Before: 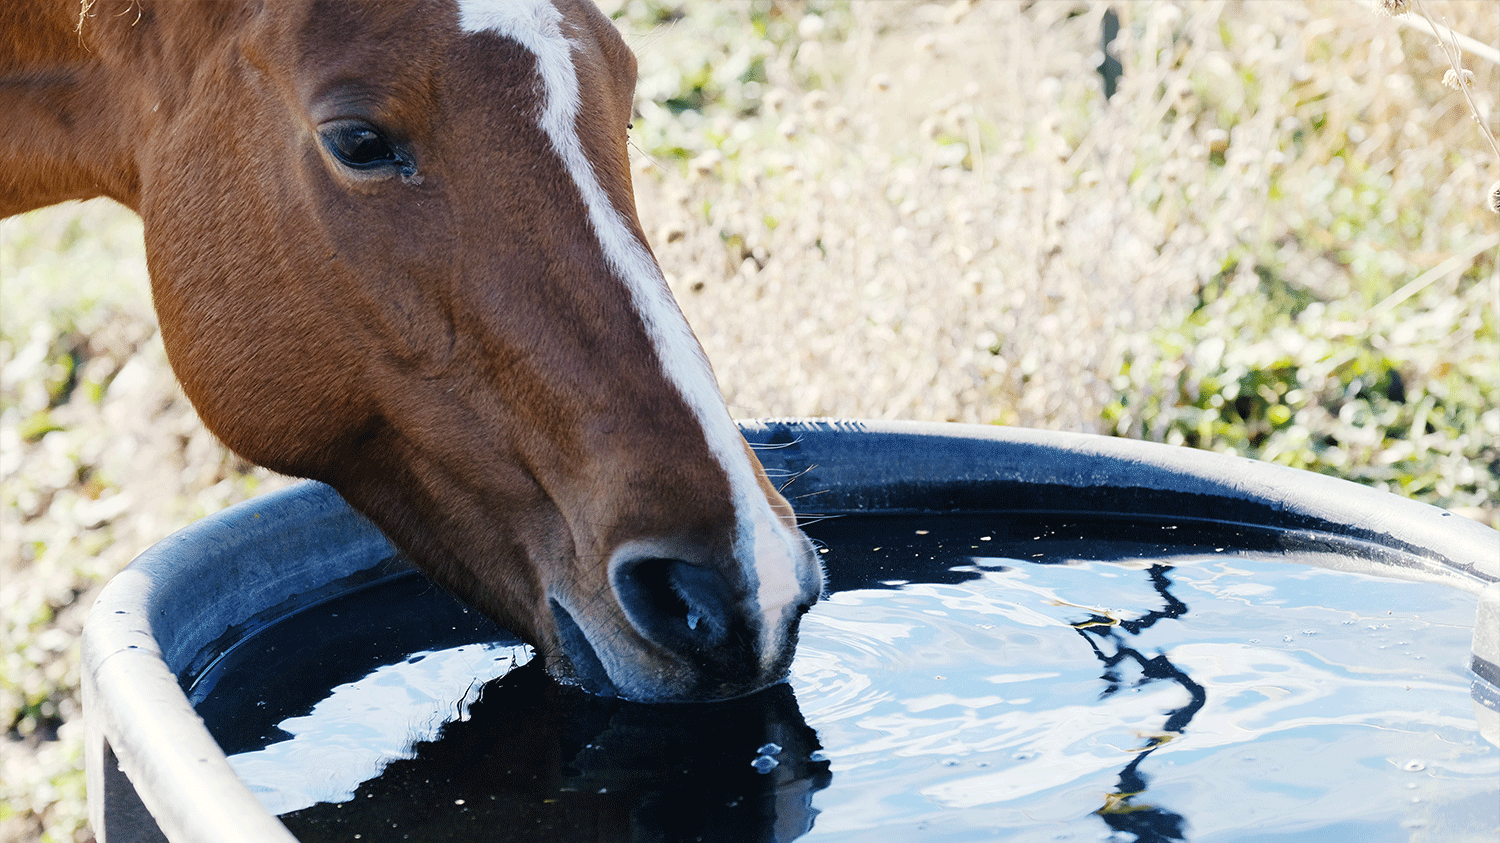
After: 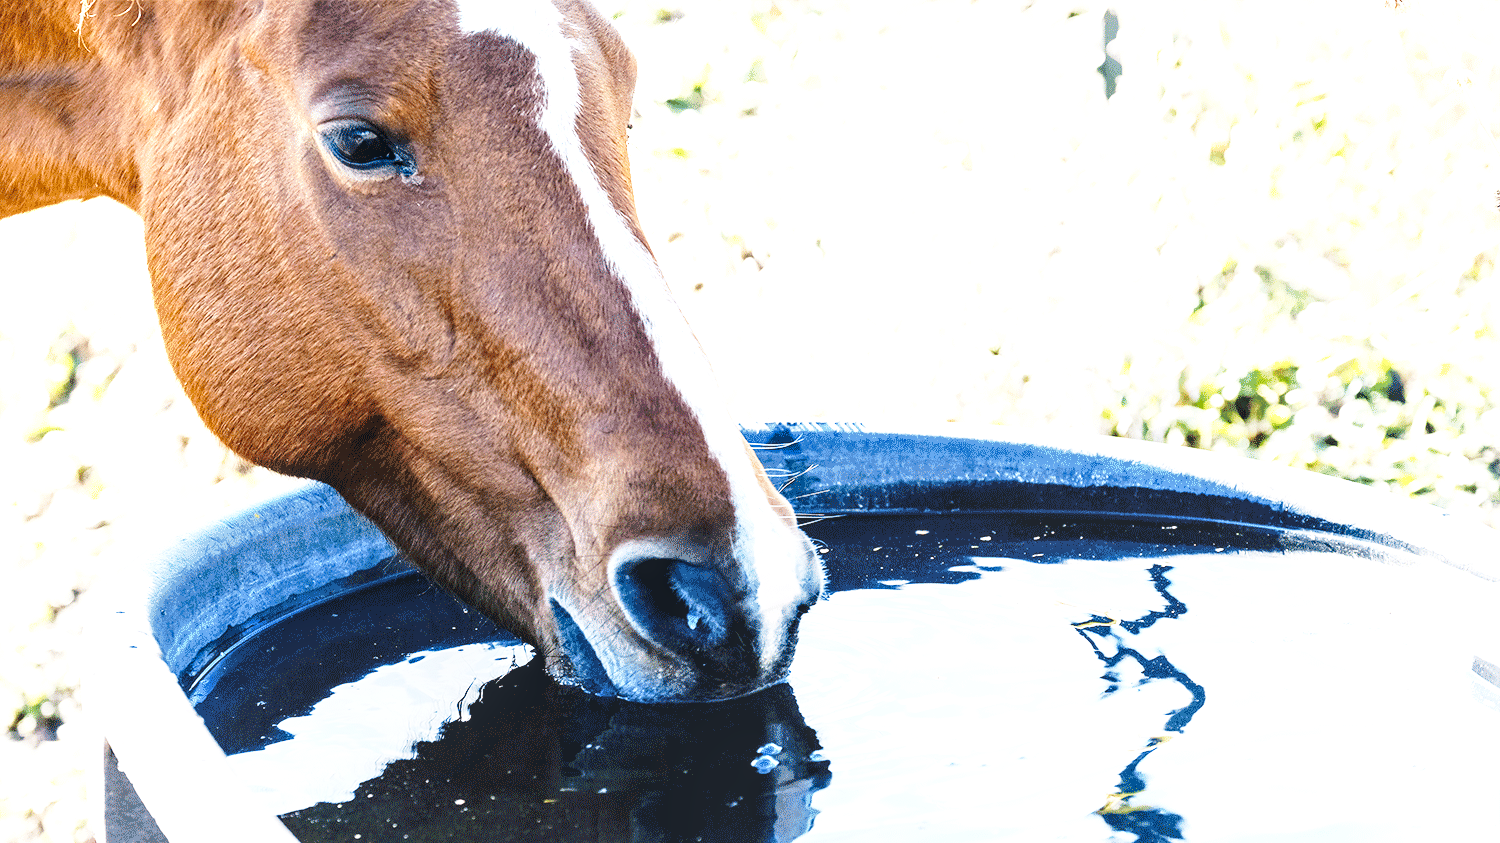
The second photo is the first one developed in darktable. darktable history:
exposure: black level correction 0, exposure 1.186 EV, compensate highlight preservation false
local contrast: on, module defaults
base curve: curves: ch0 [(0, 0) (0.028, 0.03) (0.121, 0.232) (0.46, 0.748) (0.859, 0.968) (1, 1)], preserve colors none
